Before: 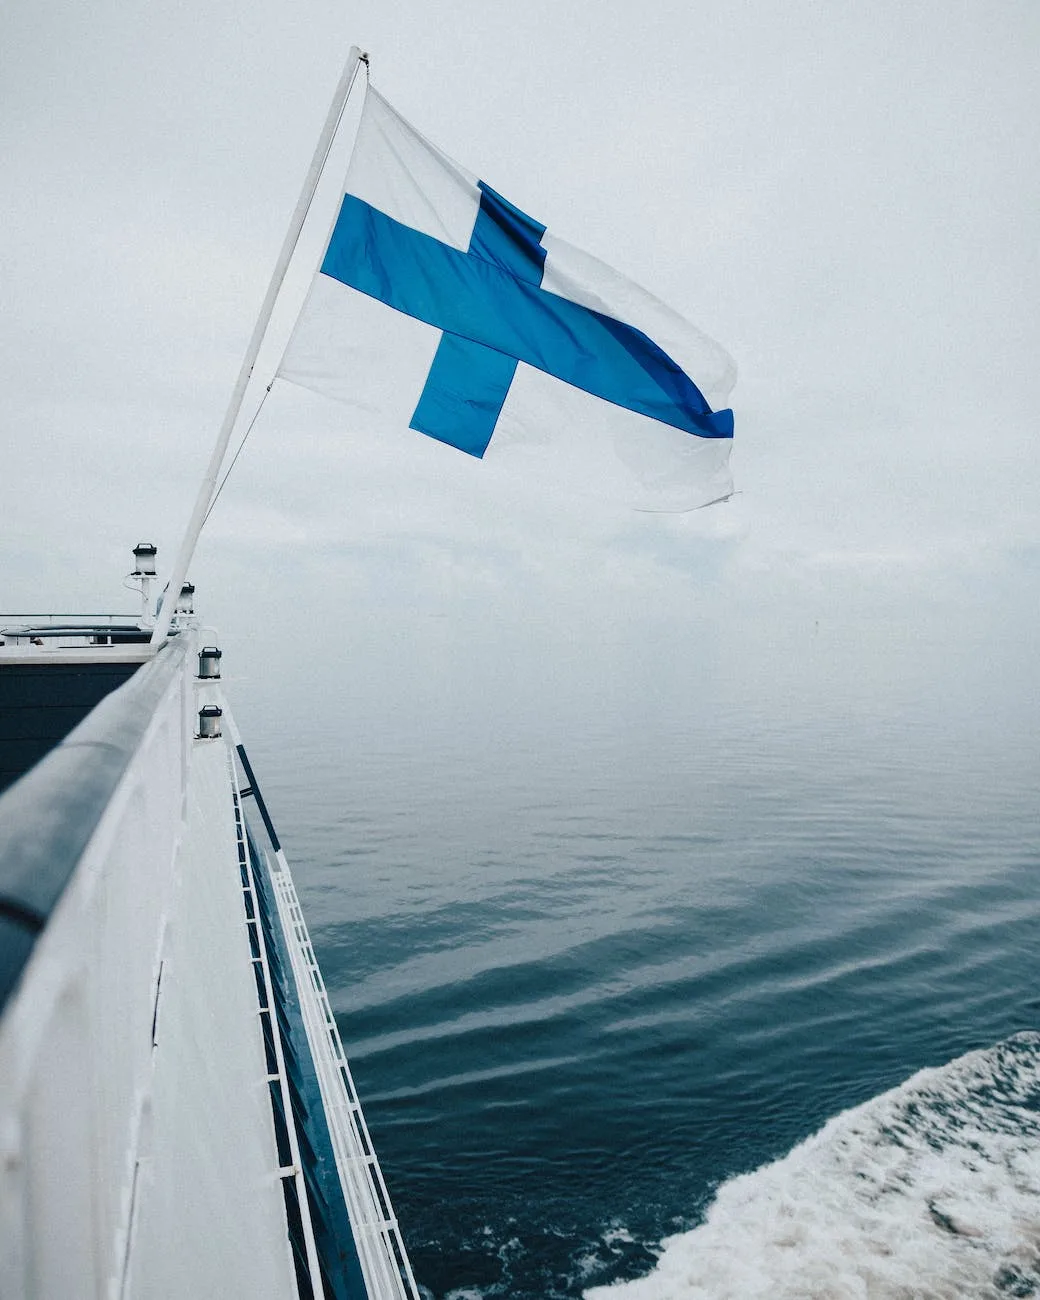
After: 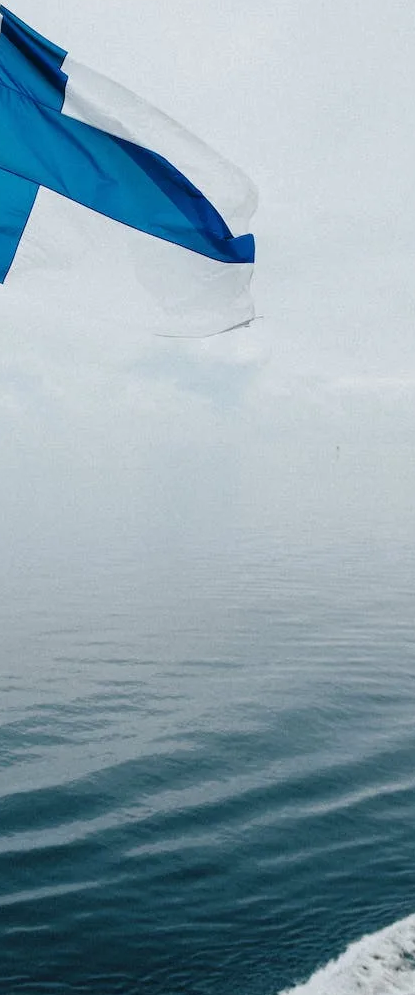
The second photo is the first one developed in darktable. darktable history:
crop: left 46.128%, top 13.475%, right 13.938%, bottom 9.967%
